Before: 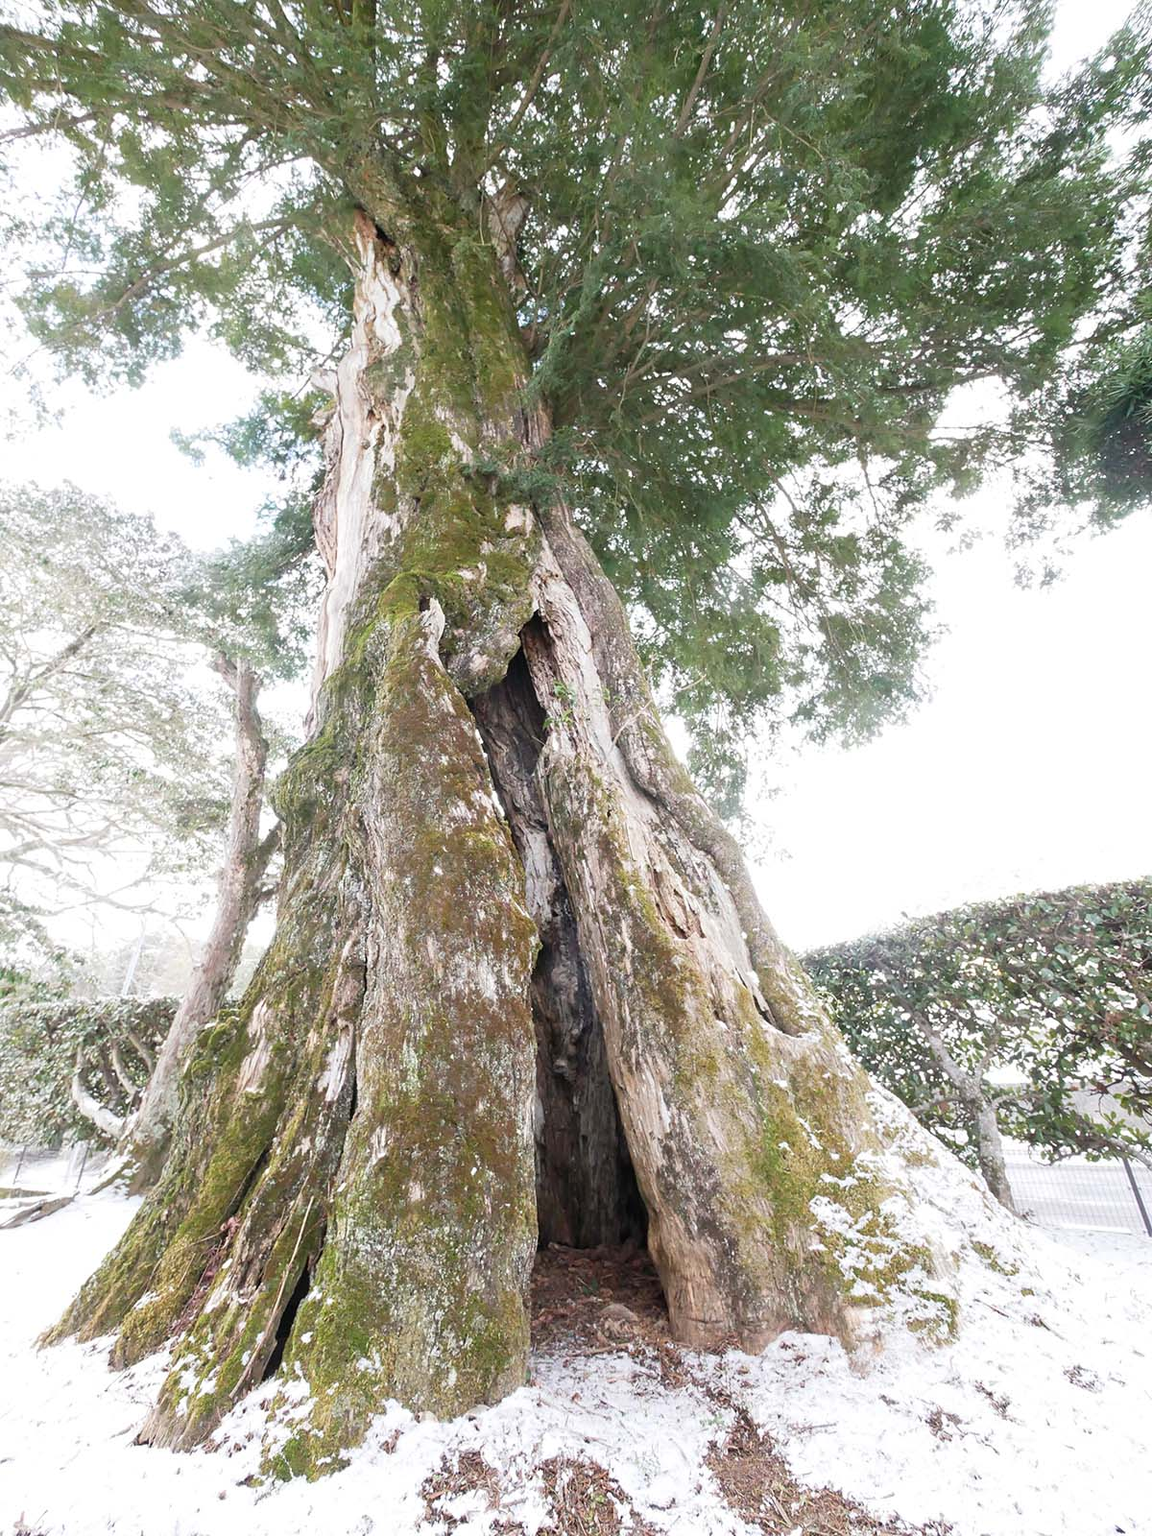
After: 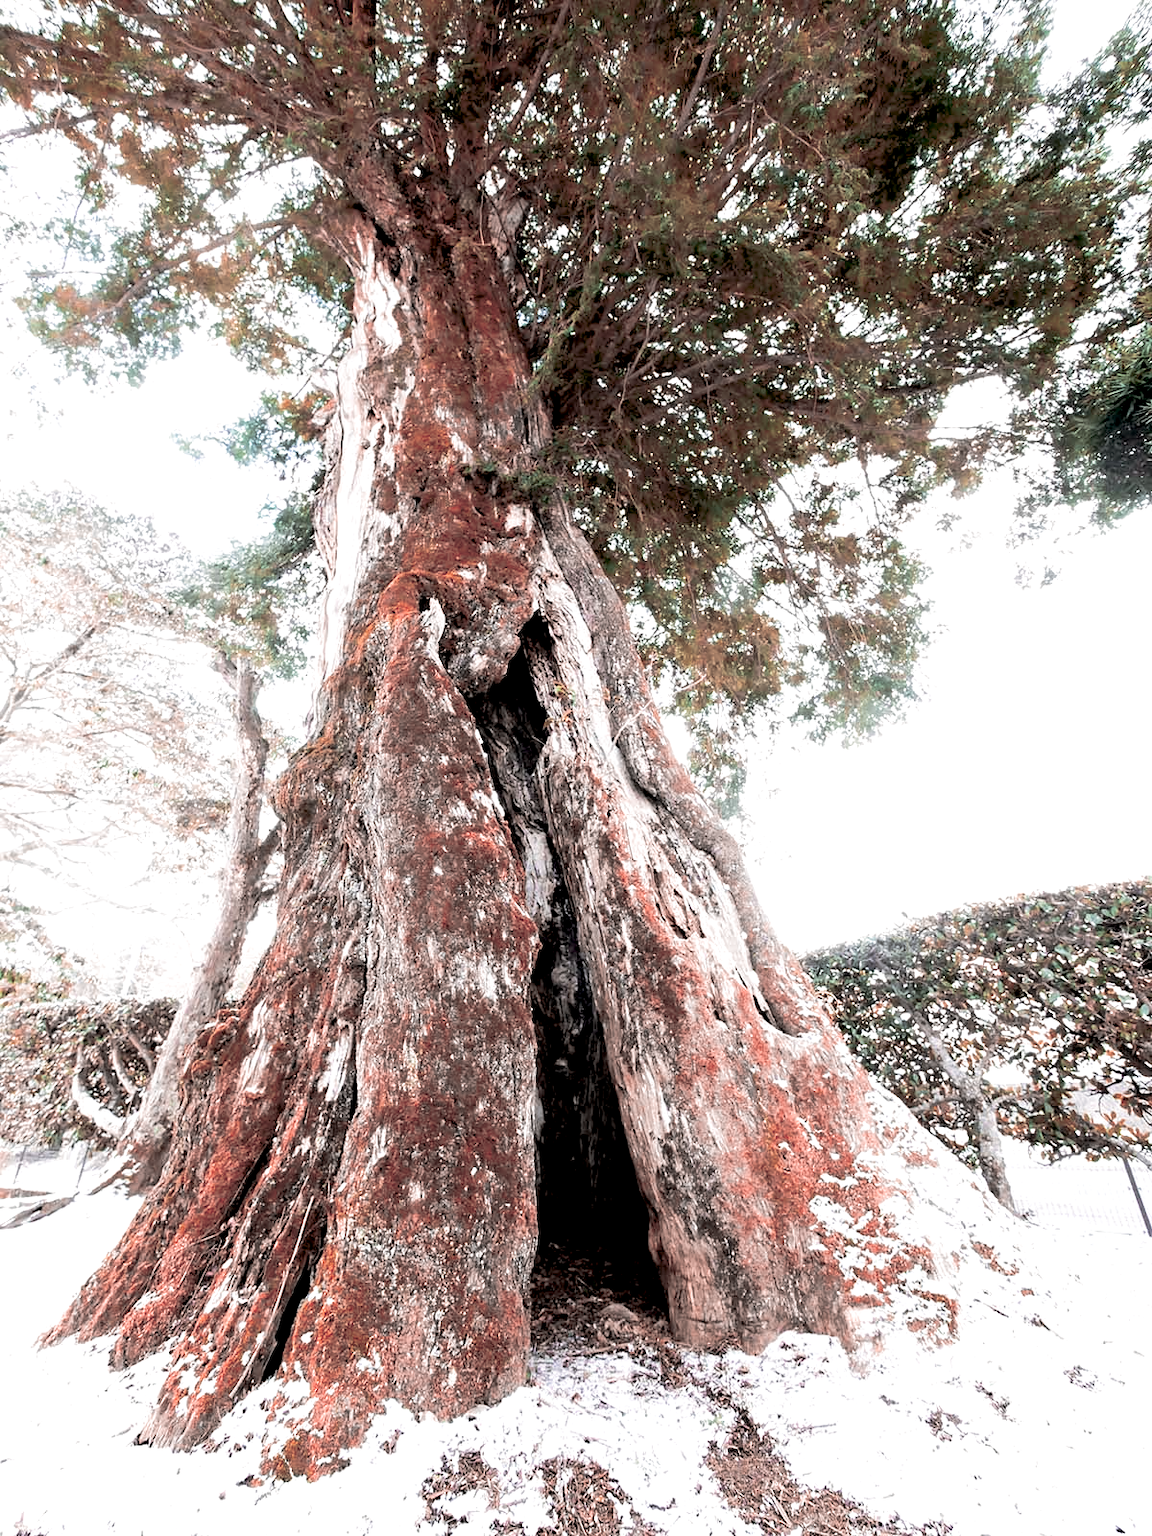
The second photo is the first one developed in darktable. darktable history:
color zones: curves: ch2 [(0, 0.5) (0.084, 0.497) (0.323, 0.335) (0.4, 0.497) (1, 0.5)], process mode strong
tone equalizer: -8 EV -0.417 EV, -7 EV -0.389 EV, -6 EV -0.333 EV, -5 EV -0.222 EV, -3 EV 0.222 EV, -2 EV 0.333 EV, -1 EV 0.389 EV, +0 EV 0.417 EV, edges refinement/feathering 500, mask exposure compensation -1.57 EV, preserve details no
split-toning: shadows › hue 36°, shadows › saturation 0.05, highlights › hue 10.8°, highlights › saturation 0.15, compress 40%
exposure: black level correction 0.047, exposure 0.013 EV, compensate highlight preservation false
